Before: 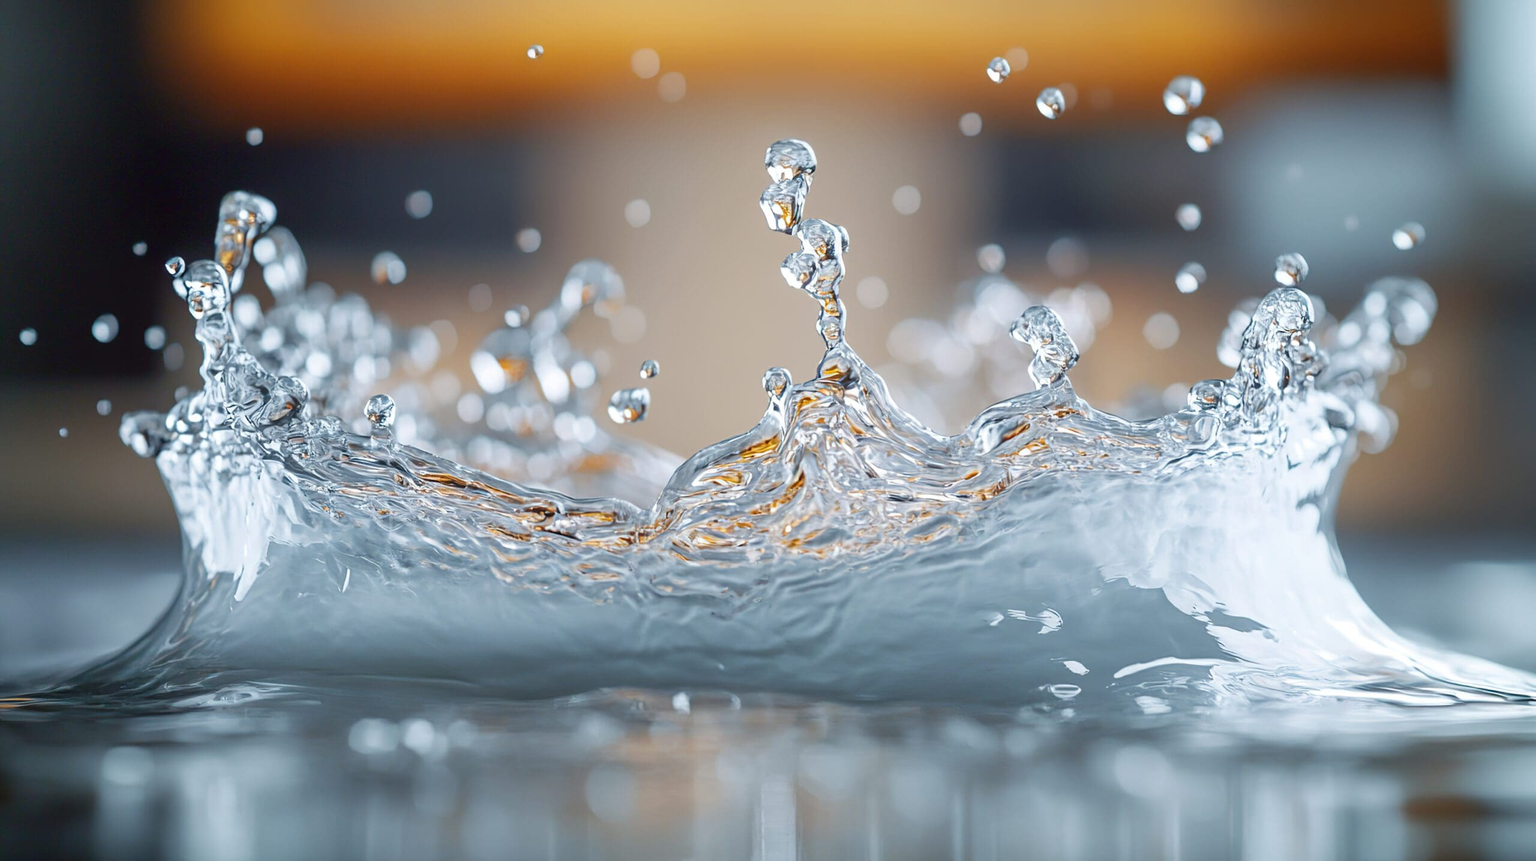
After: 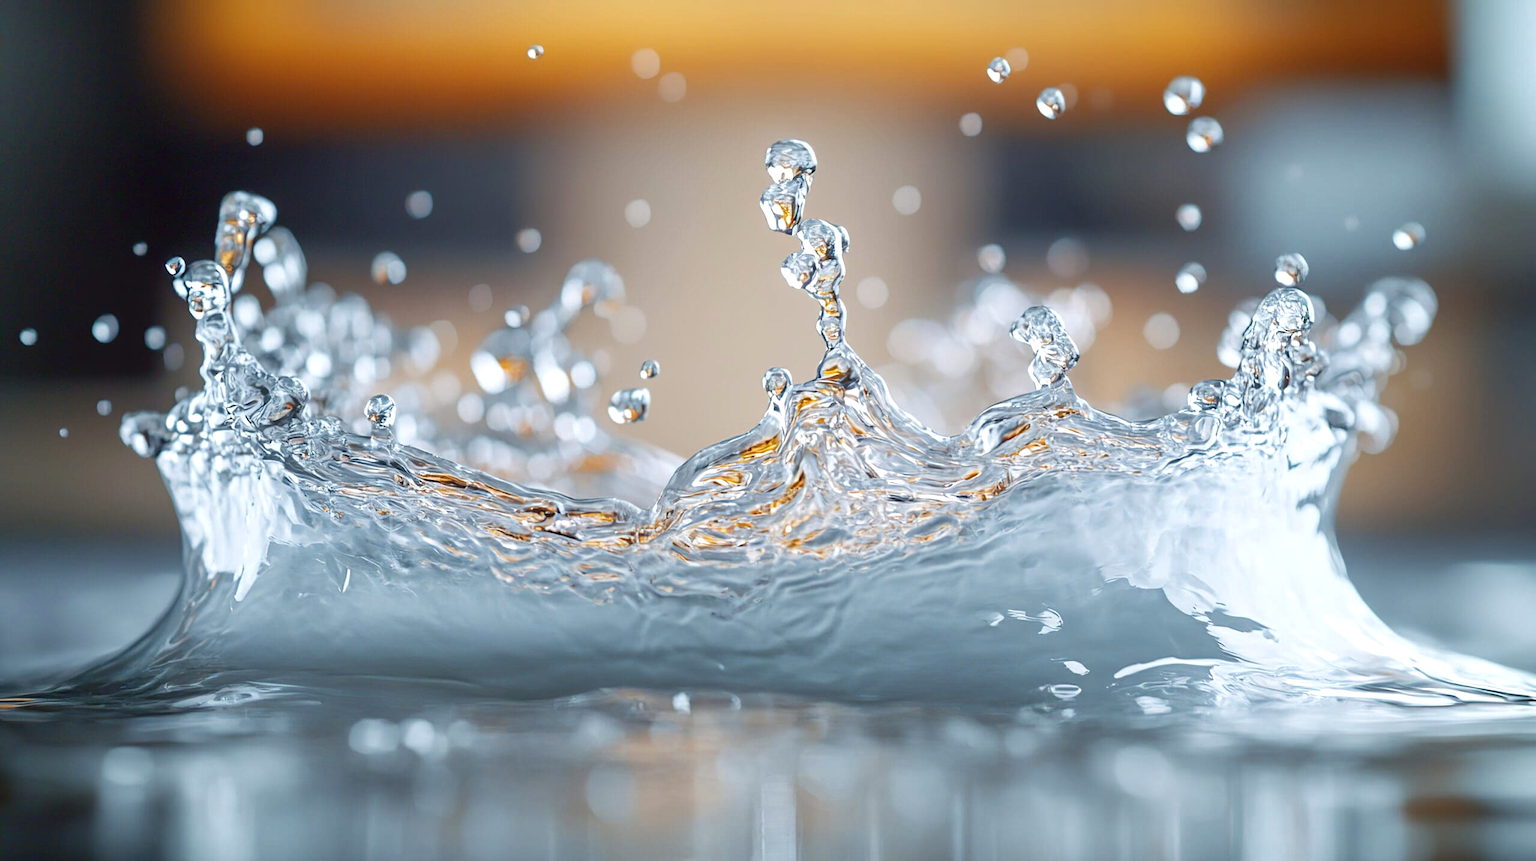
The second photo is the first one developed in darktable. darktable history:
exposure: exposure 0.203 EV, compensate exposure bias true, compensate highlight preservation false
color zones: curves: ch0 [(0, 0.5) (0.143, 0.5) (0.286, 0.5) (0.429, 0.5) (0.62, 0.489) (0.714, 0.445) (0.844, 0.496) (1, 0.5)]; ch1 [(0, 0.5) (0.143, 0.5) (0.286, 0.5) (0.429, 0.5) (0.571, 0.5) (0.714, 0.523) (0.857, 0.5) (1, 0.5)]
